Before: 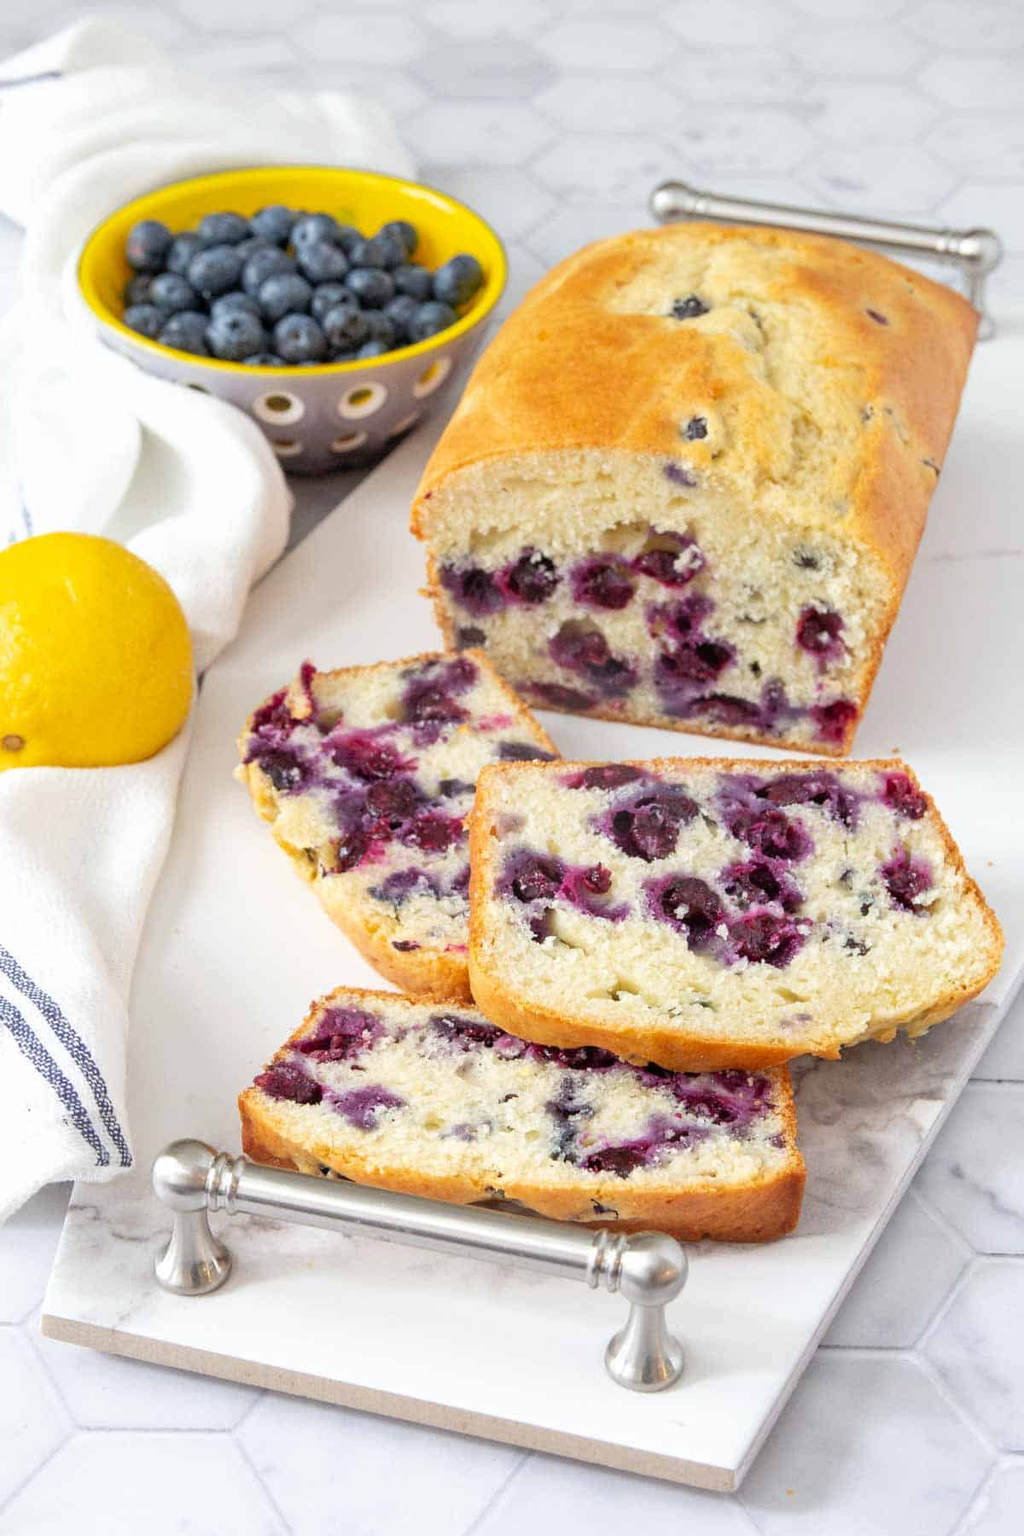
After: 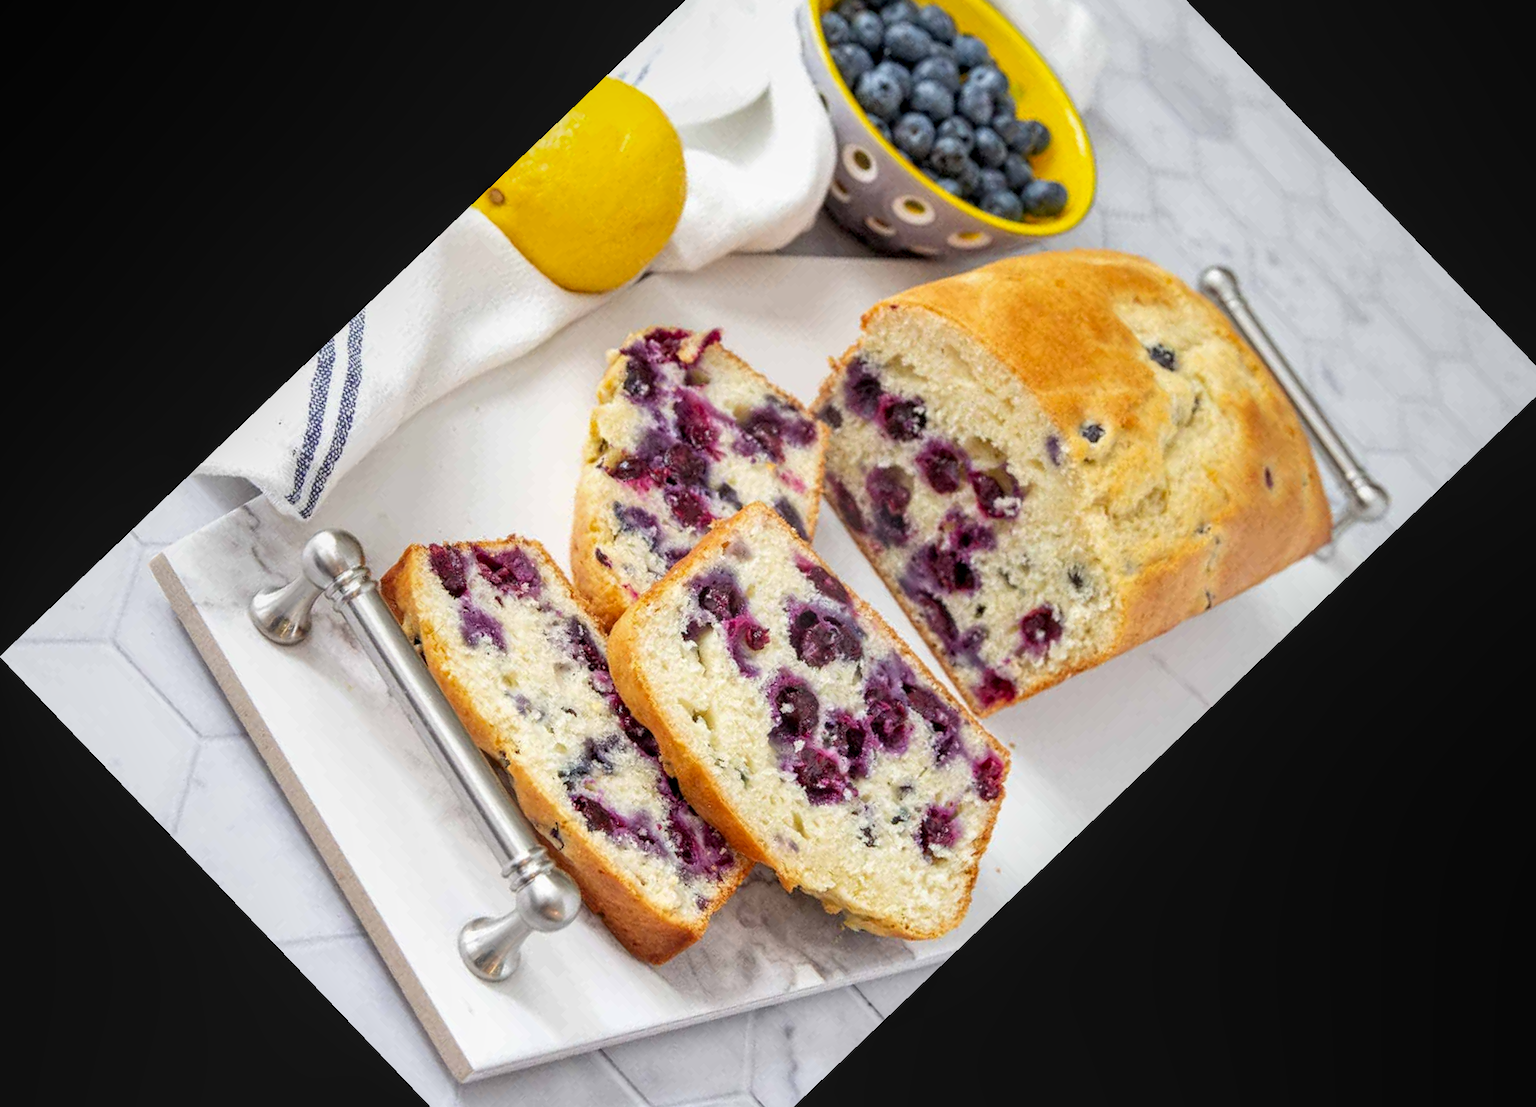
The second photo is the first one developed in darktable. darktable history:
local contrast: on, module defaults
crop and rotate: angle -46.26°, top 16.234%, right 0.912%, bottom 11.704%
